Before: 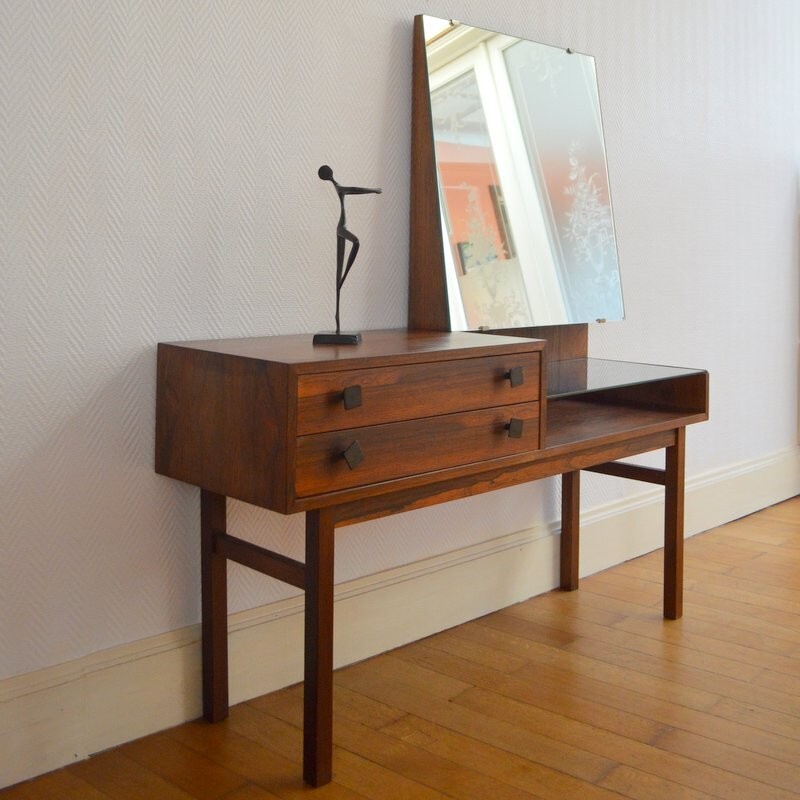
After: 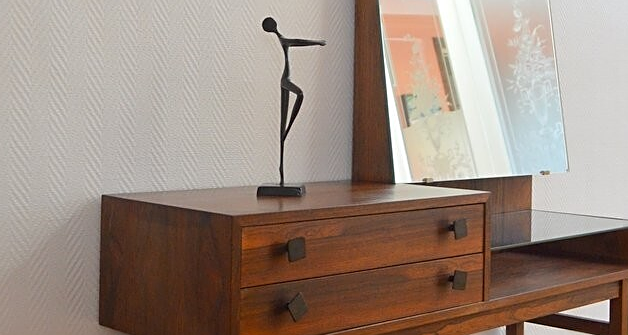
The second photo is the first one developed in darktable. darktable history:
crop: left 7.02%, top 18.561%, right 14.418%, bottom 39.499%
sharpen: on, module defaults
